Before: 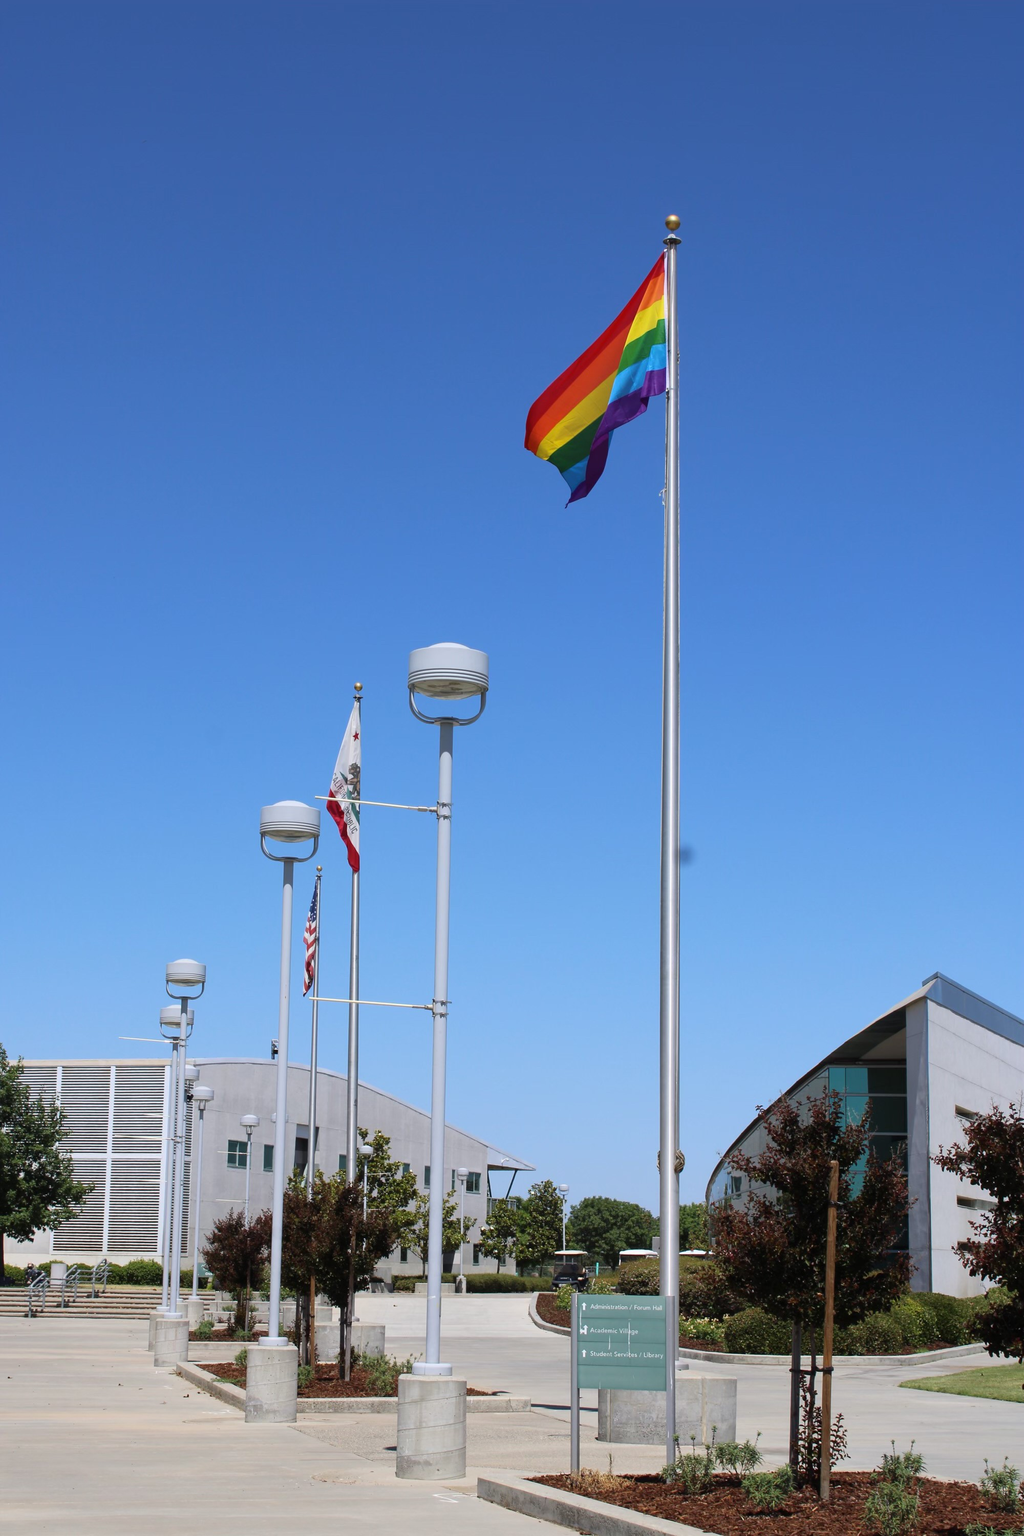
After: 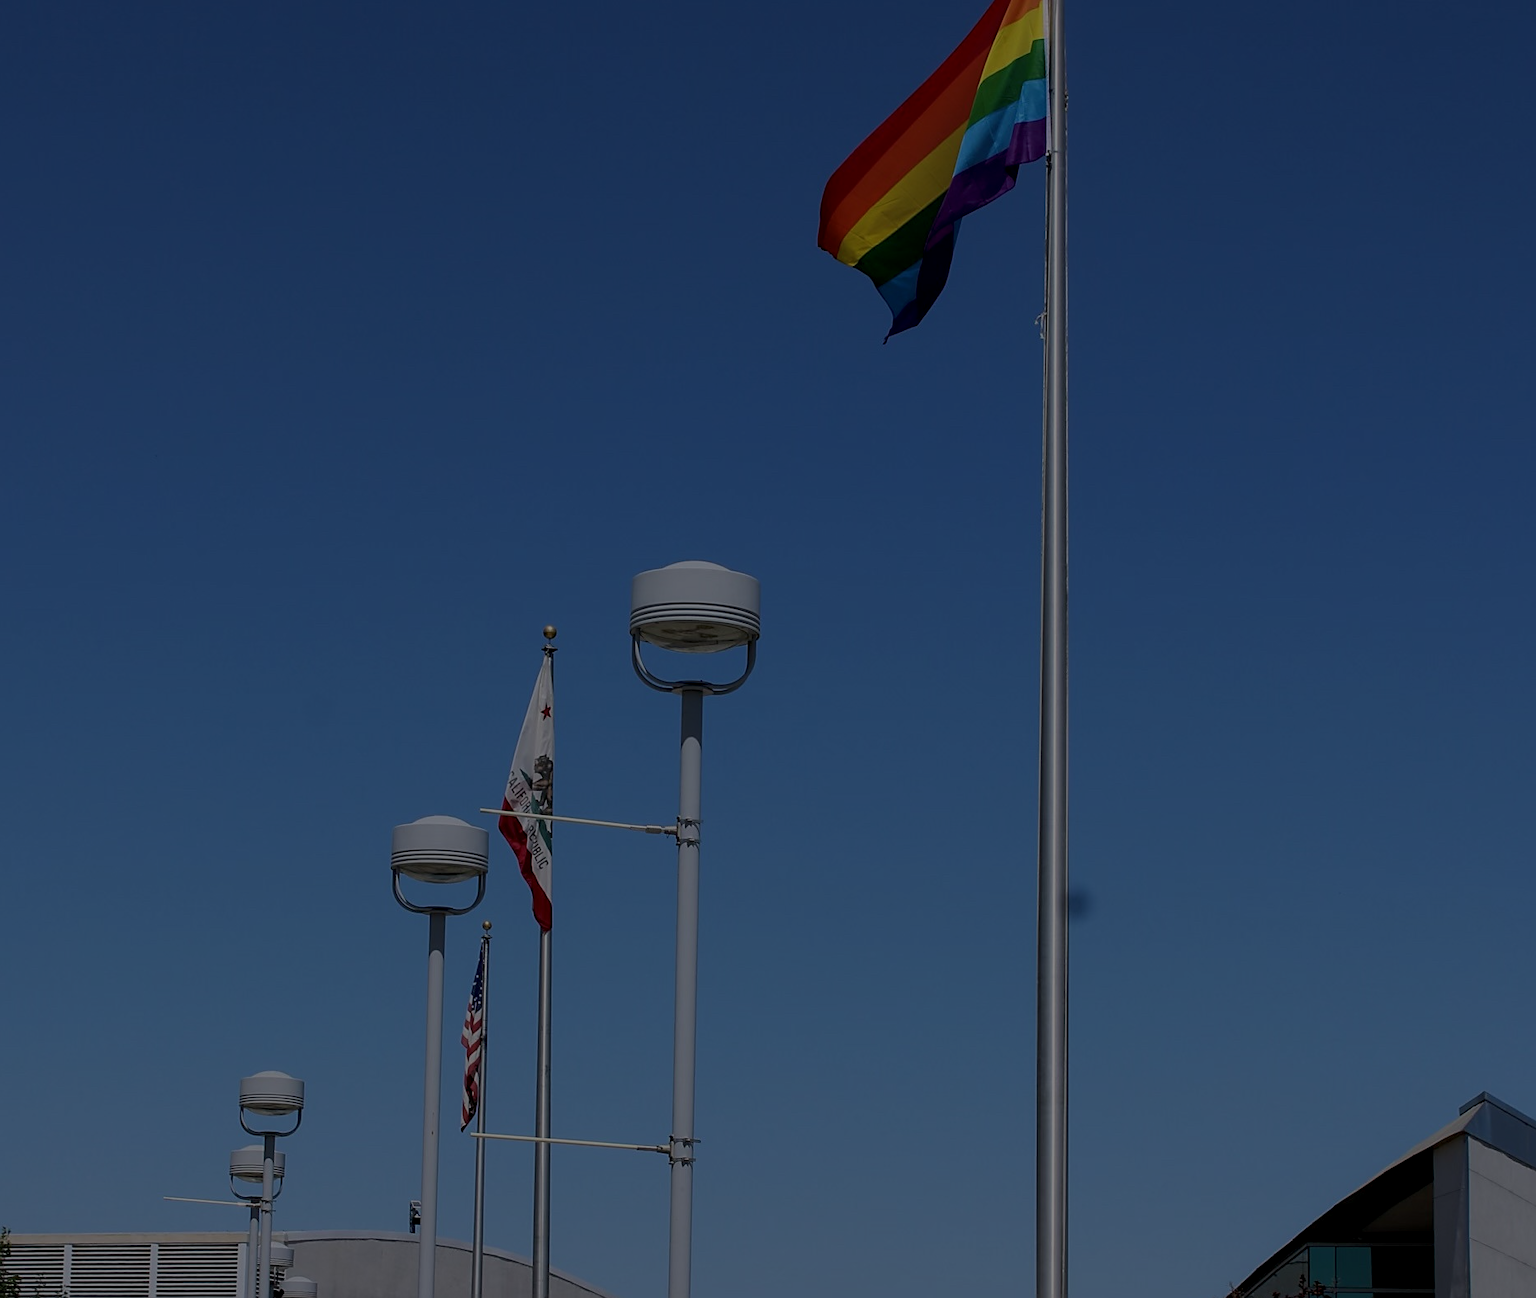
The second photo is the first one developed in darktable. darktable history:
sharpen: on, module defaults
crop: left 1.744%, top 19.225%, right 5.069%, bottom 28.357%
exposure: exposure -2.446 EV, compensate highlight preservation false
local contrast: on, module defaults
